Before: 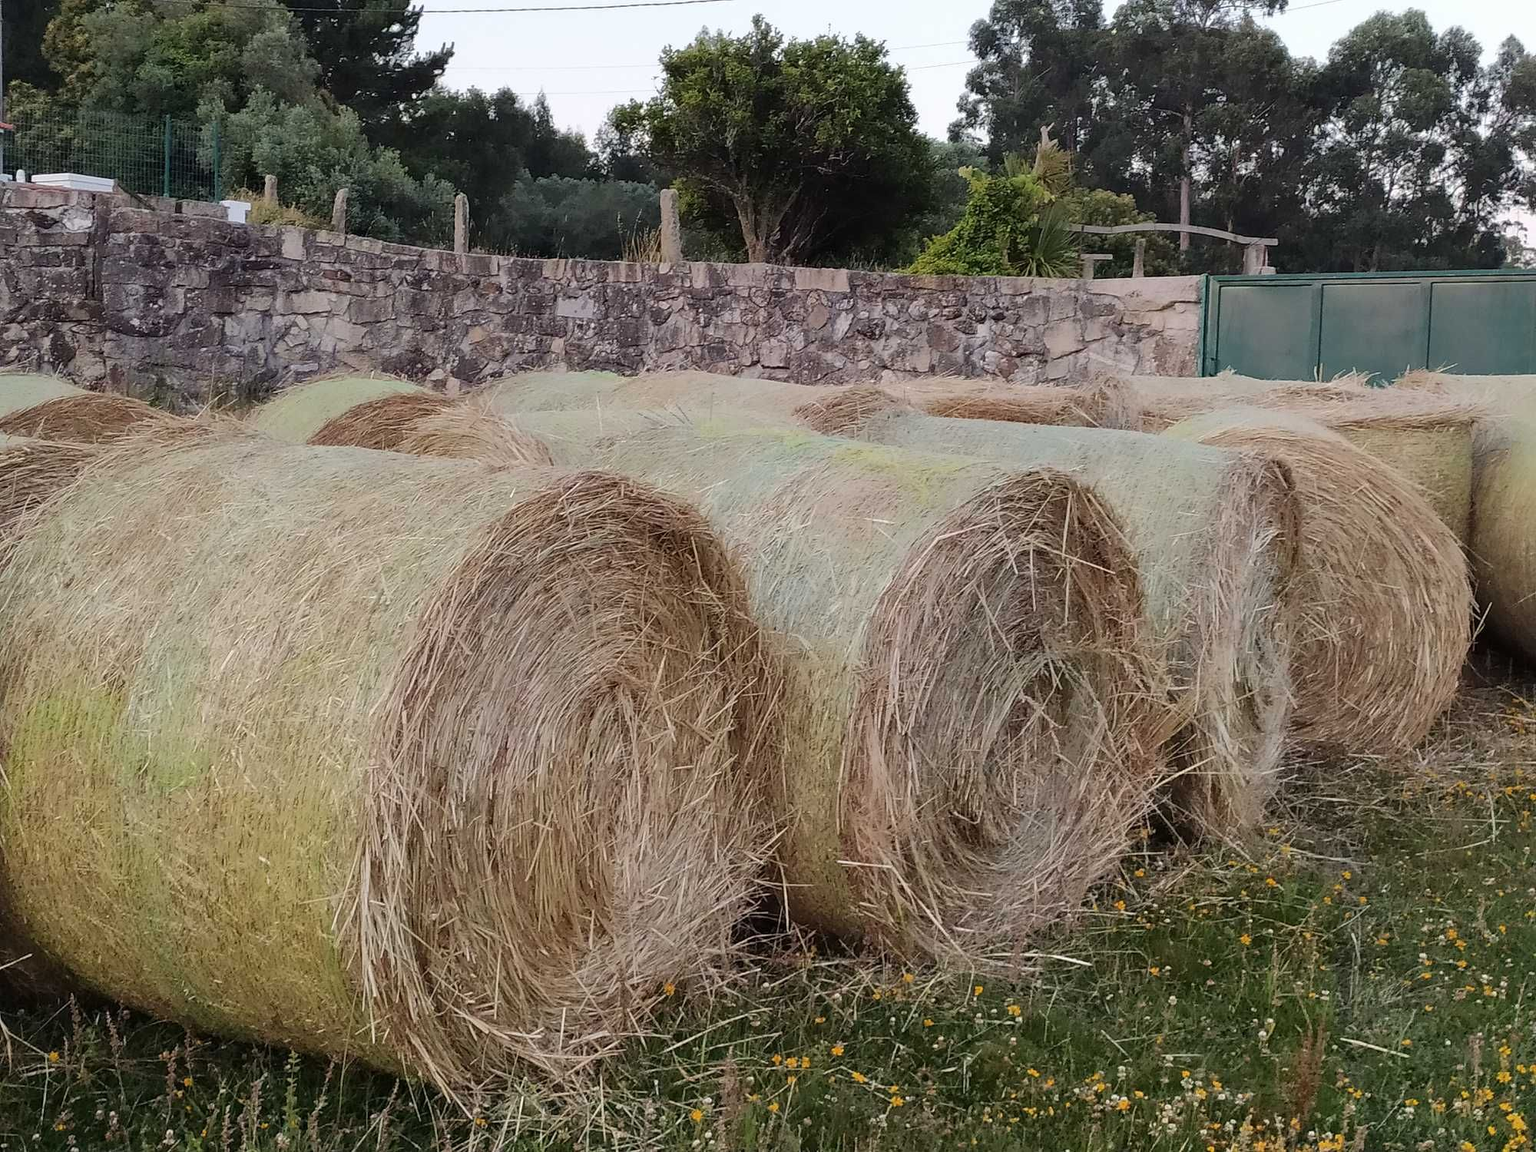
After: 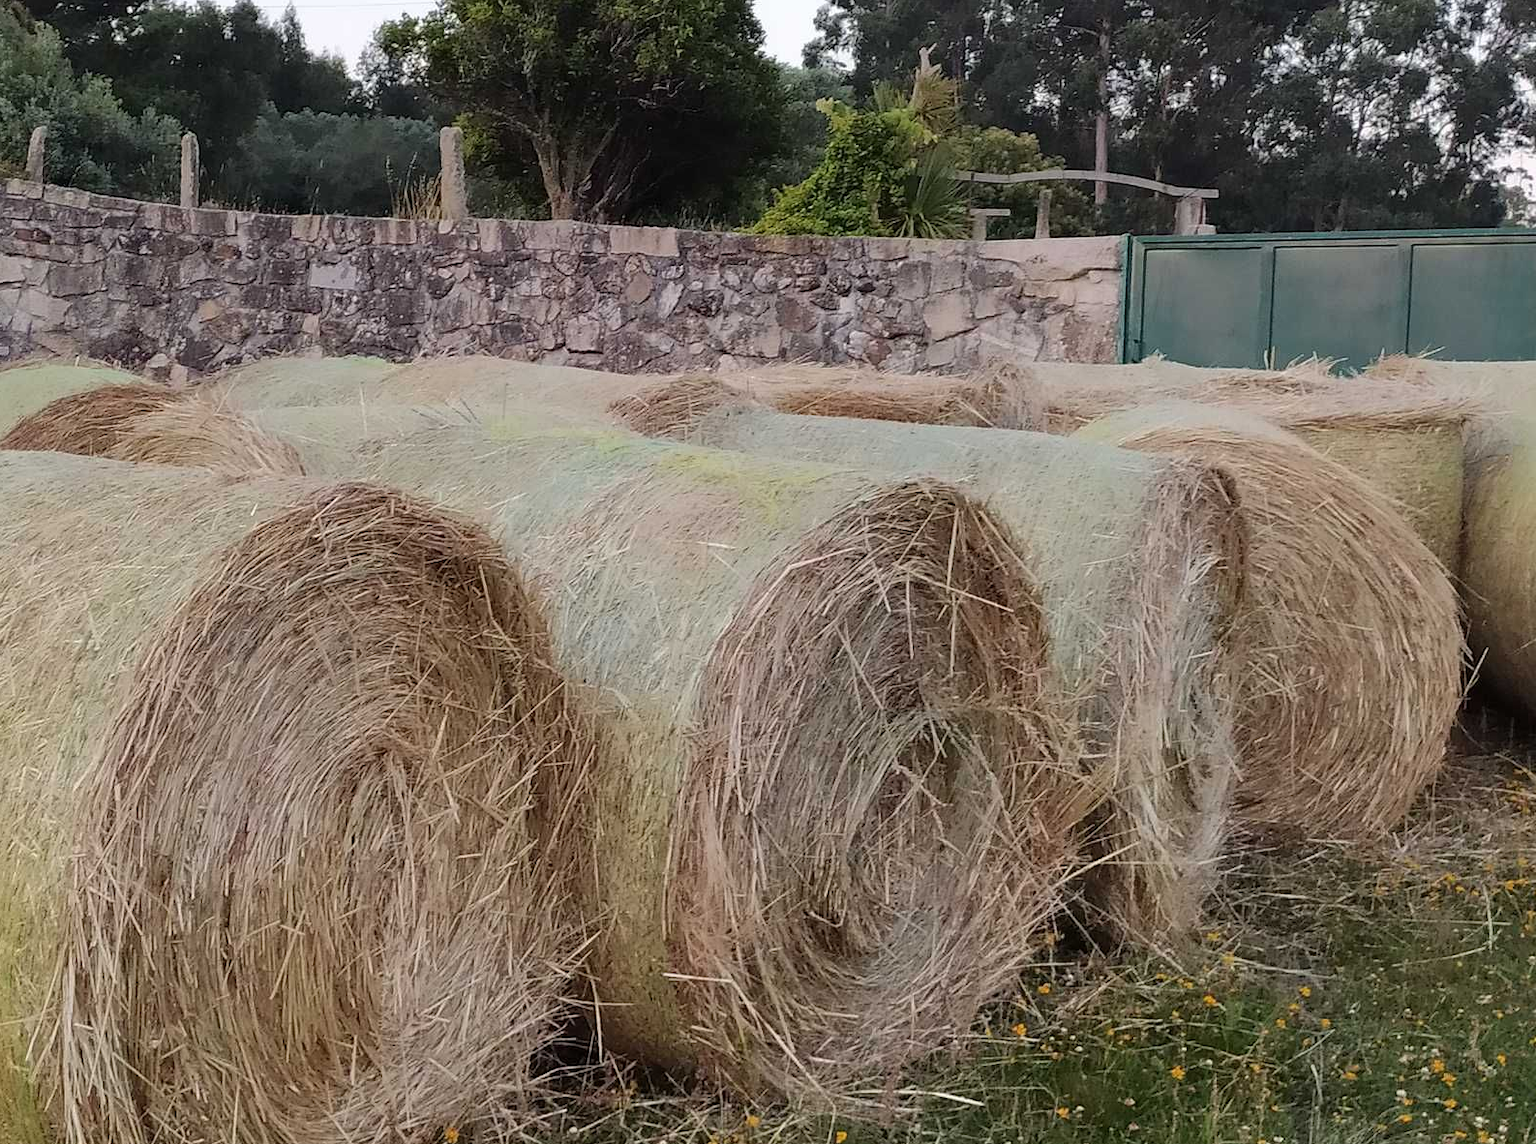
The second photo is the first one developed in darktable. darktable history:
crop and rotate: left 20.297%, top 7.714%, right 0.33%, bottom 13.459%
